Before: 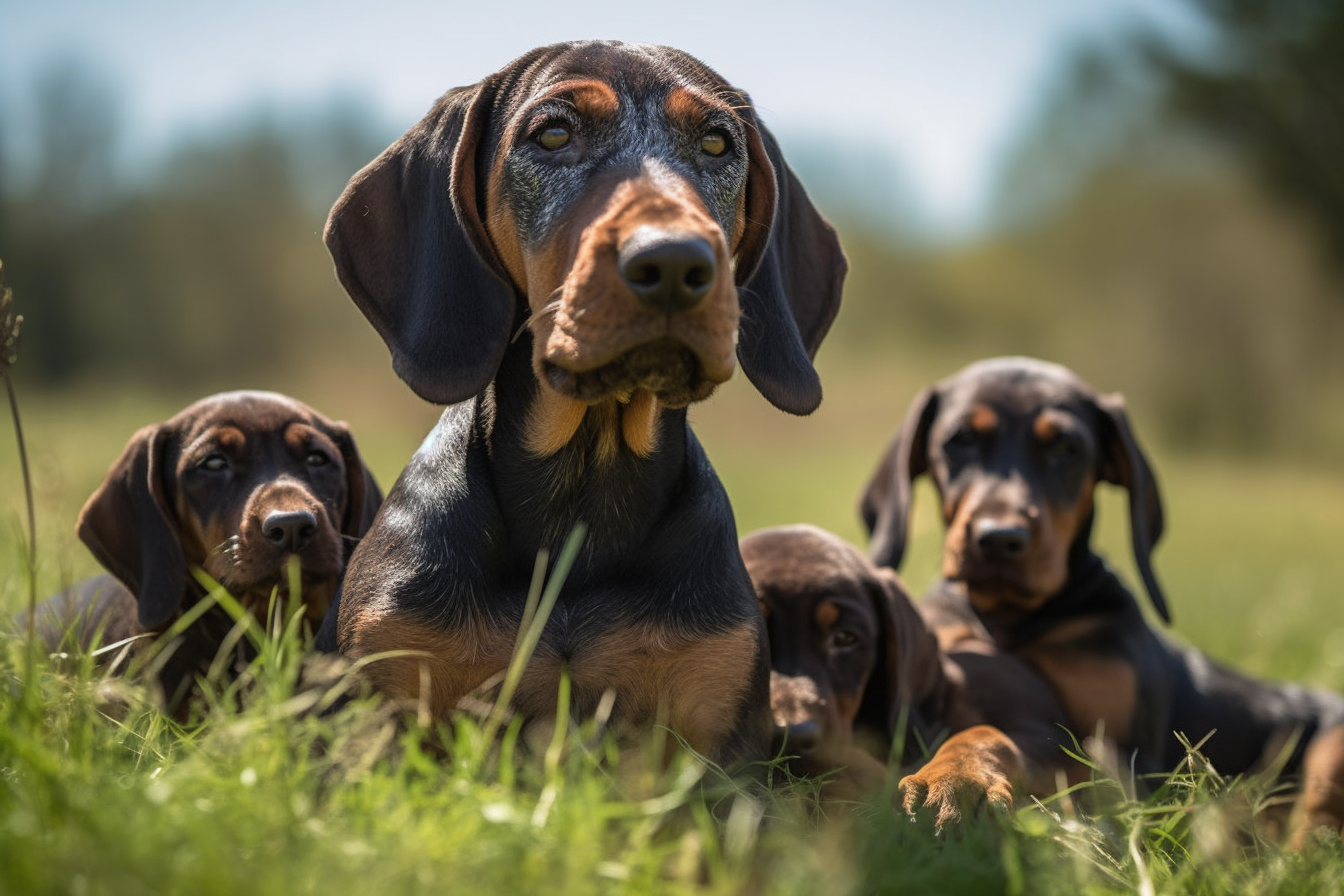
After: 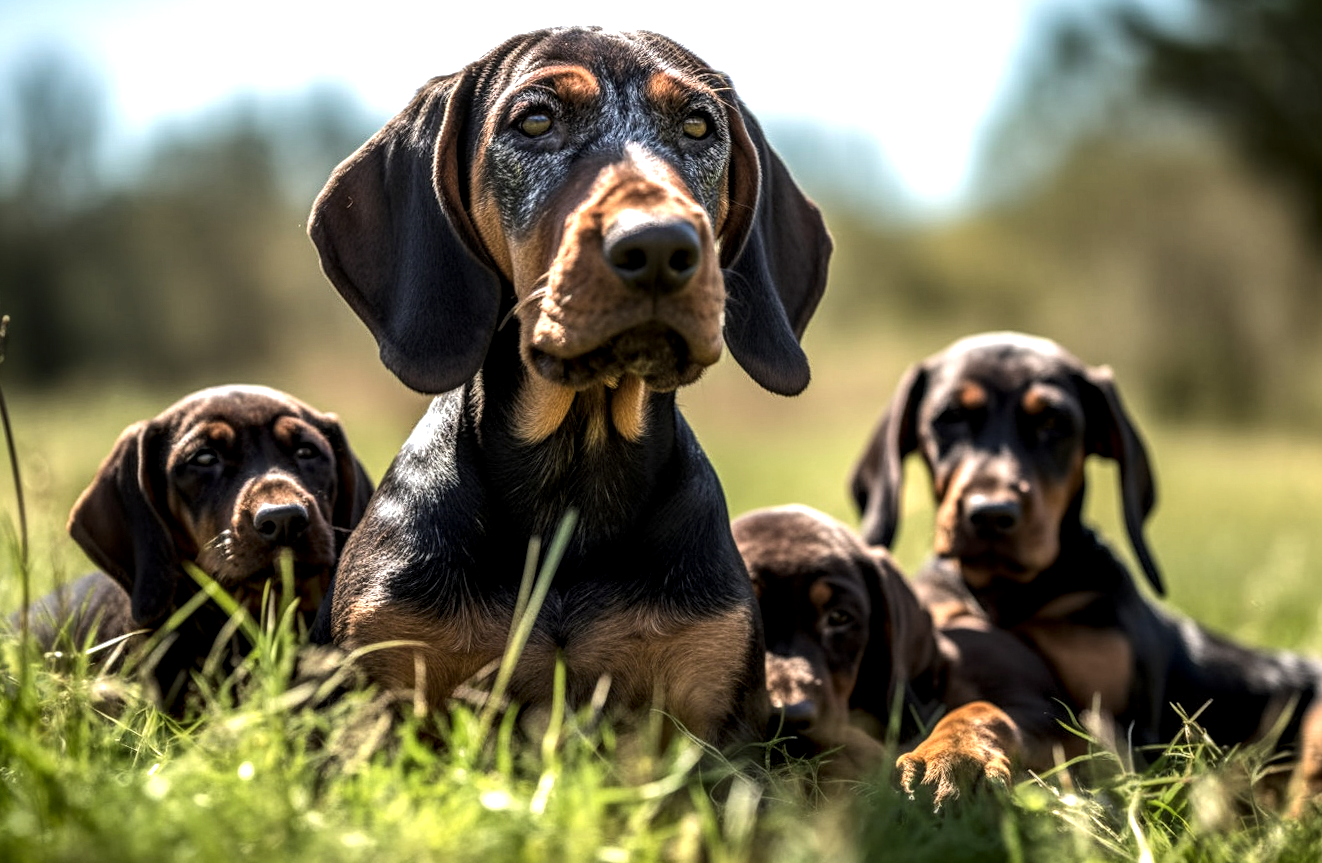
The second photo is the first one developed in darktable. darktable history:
rotate and perspective: rotation -1.42°, crop left 0.016, crop right 0.984, crop top 0.035, crop bottom 0.965
exposure: black level correction 0.002, exposure 0.15 EV, compensate highlight preservation false
tone equalizer: -8 EV -0.75 EV, -7 EV -0.7 EV, -6 EV -0.6 EV, -5 EV -0.4 EV, -3 EV 0.4 EV, -2 EV 0.6 EV, -1 EV 0.7 EV, +0 EV 0.75 EV, edges refinement/feathering 500, mask exposure compensation -1.57 EV, preserve details no
local contrast: highlights 20%, detail 150%
